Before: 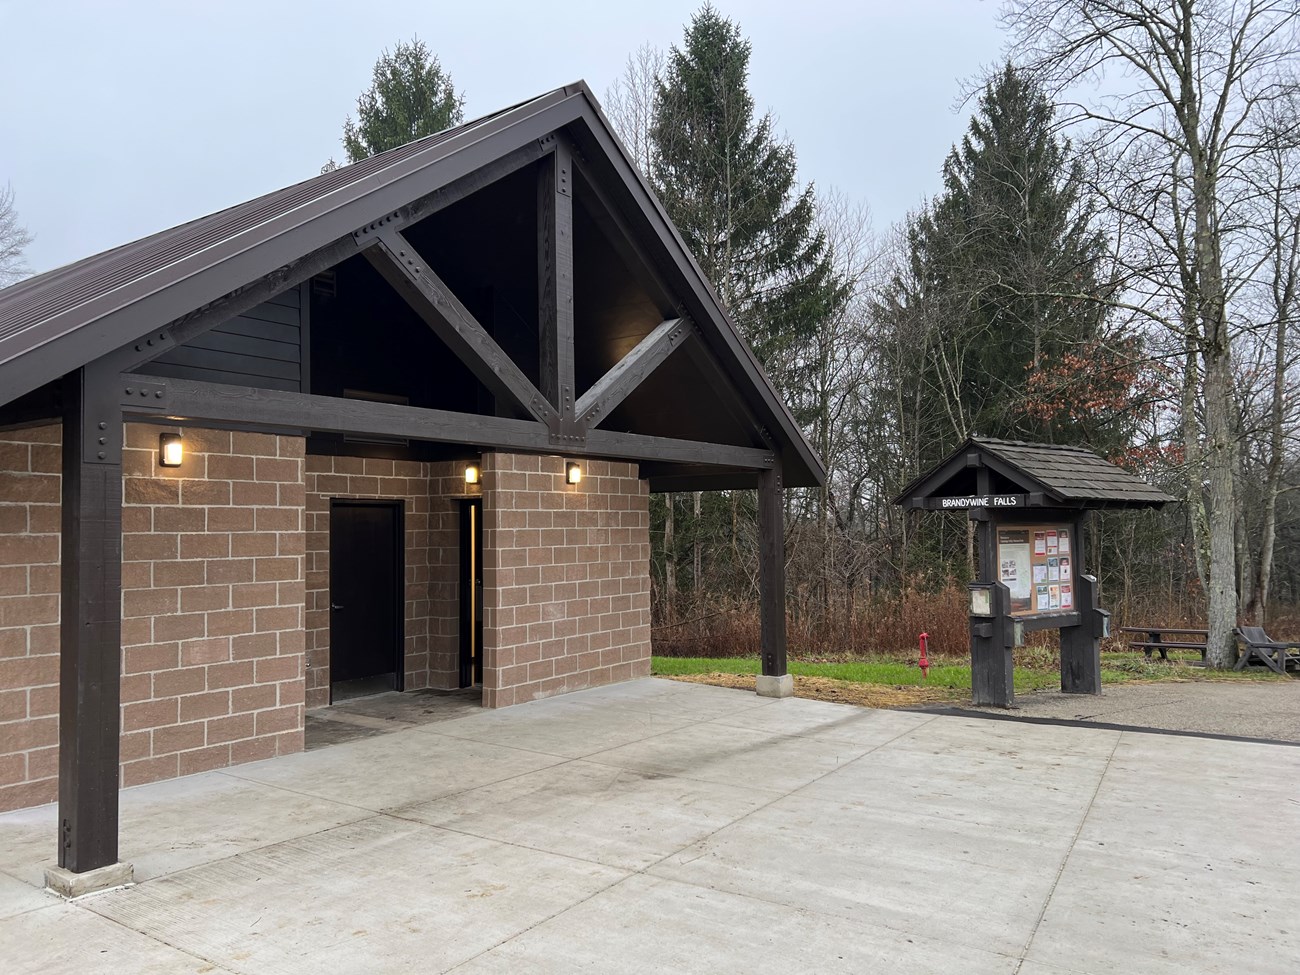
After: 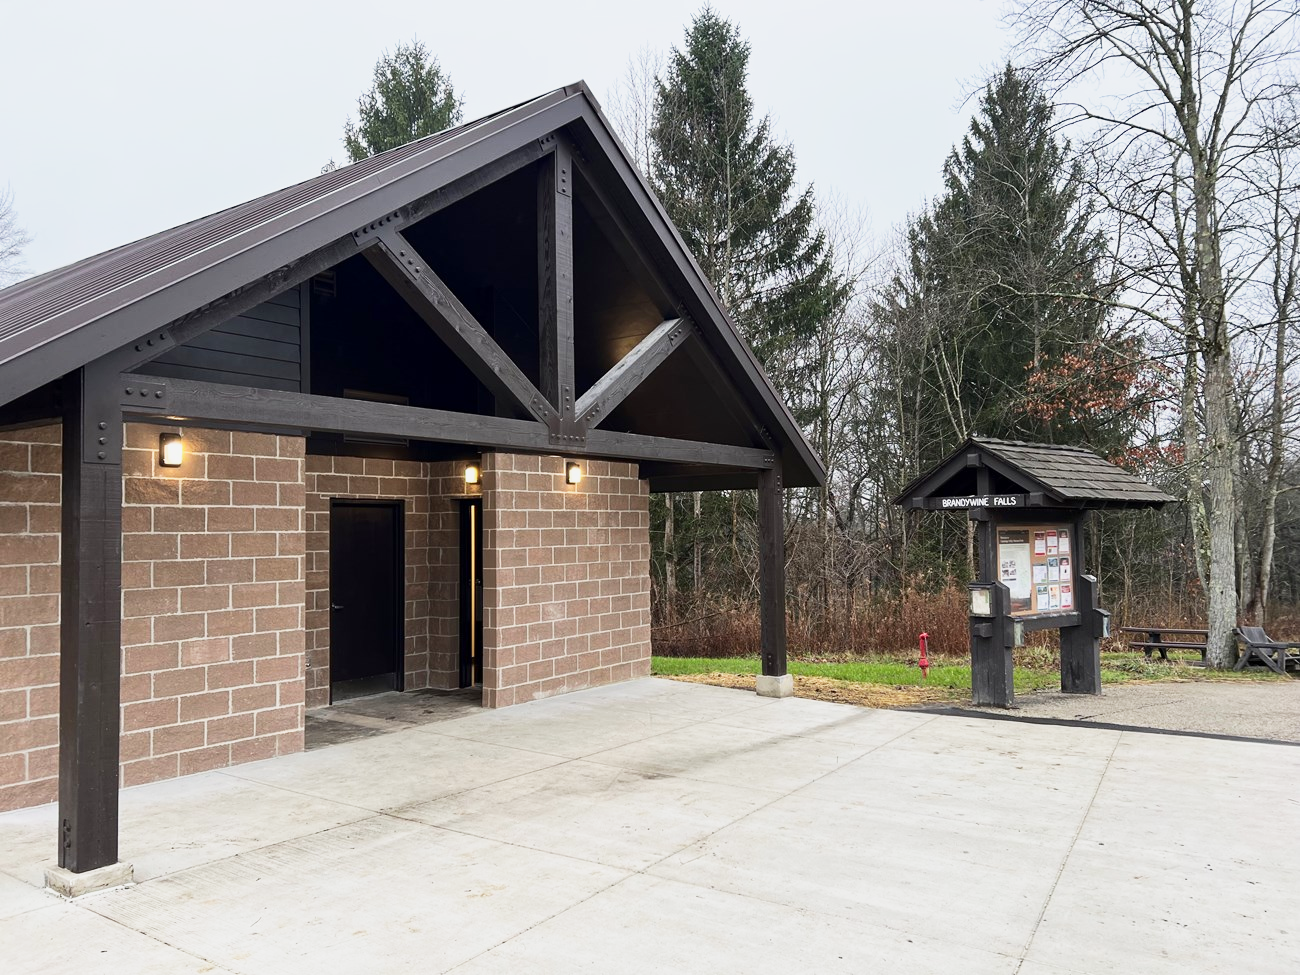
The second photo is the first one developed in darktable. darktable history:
tone equalizer: on, module defaults
base curve: curves: ch0 [(0, 0) (0.088, 0.125) (0.176, 0.251) (0.354, 0.501) (0.613, 0.749) (1, 0.877)], preserve colors none
exposure: compensate highlight preservation false
contrast brightness saturation: contrast 0.14
